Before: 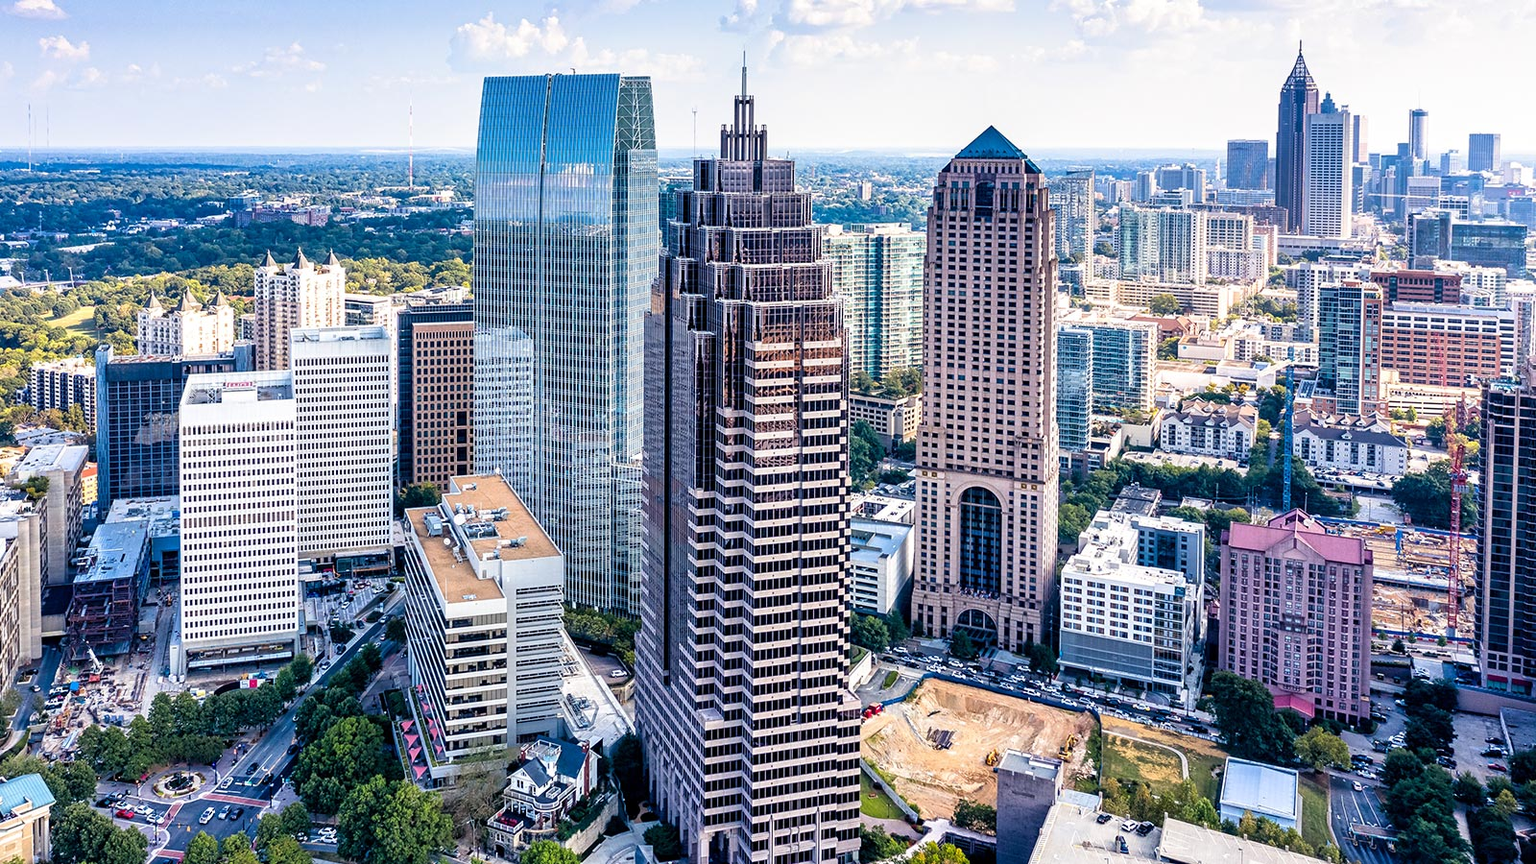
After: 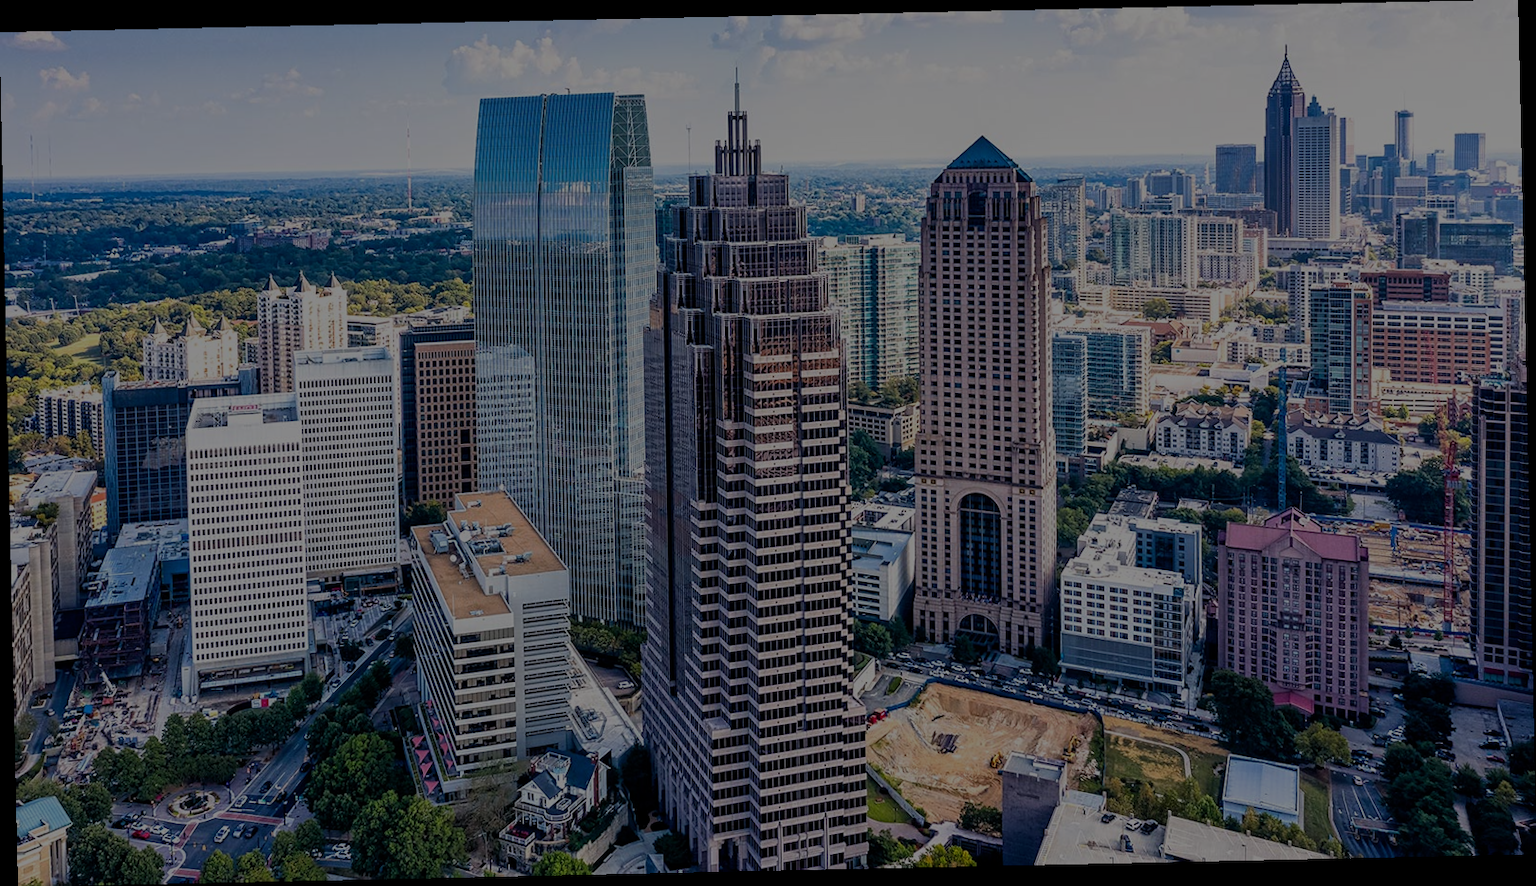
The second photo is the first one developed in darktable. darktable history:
rotate and perspective: rotation -1.24°, automatic cropping off
exposure: exposure -2.002 EV, compensate highlight preservation false
bloom: on, module defaults
